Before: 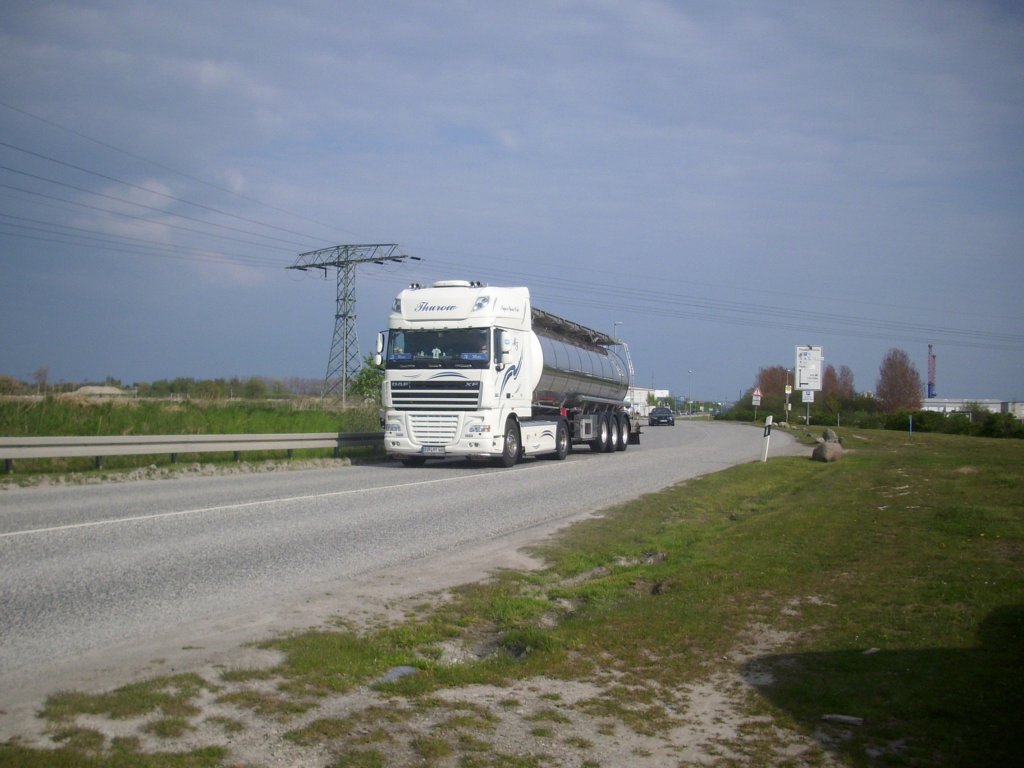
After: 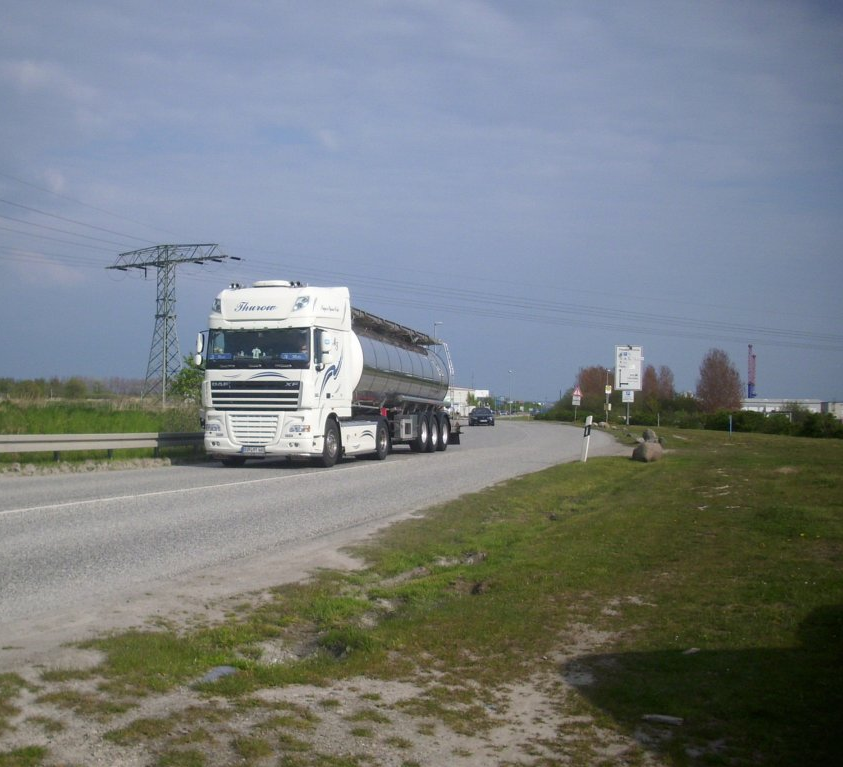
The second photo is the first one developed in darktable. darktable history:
crop: left 17.6%, bottom 0.015%
